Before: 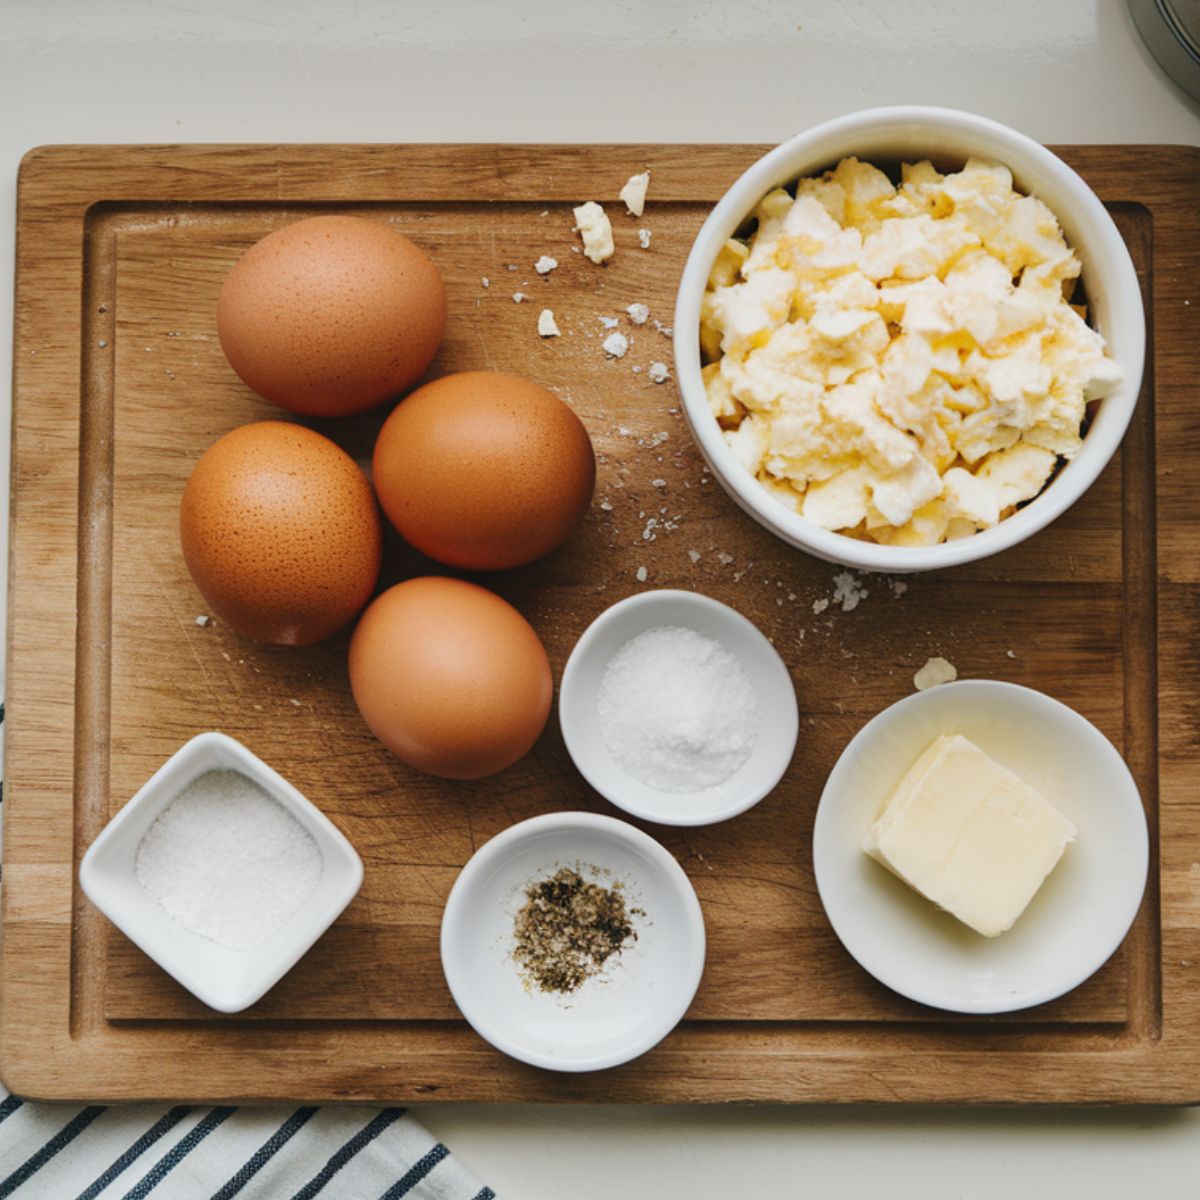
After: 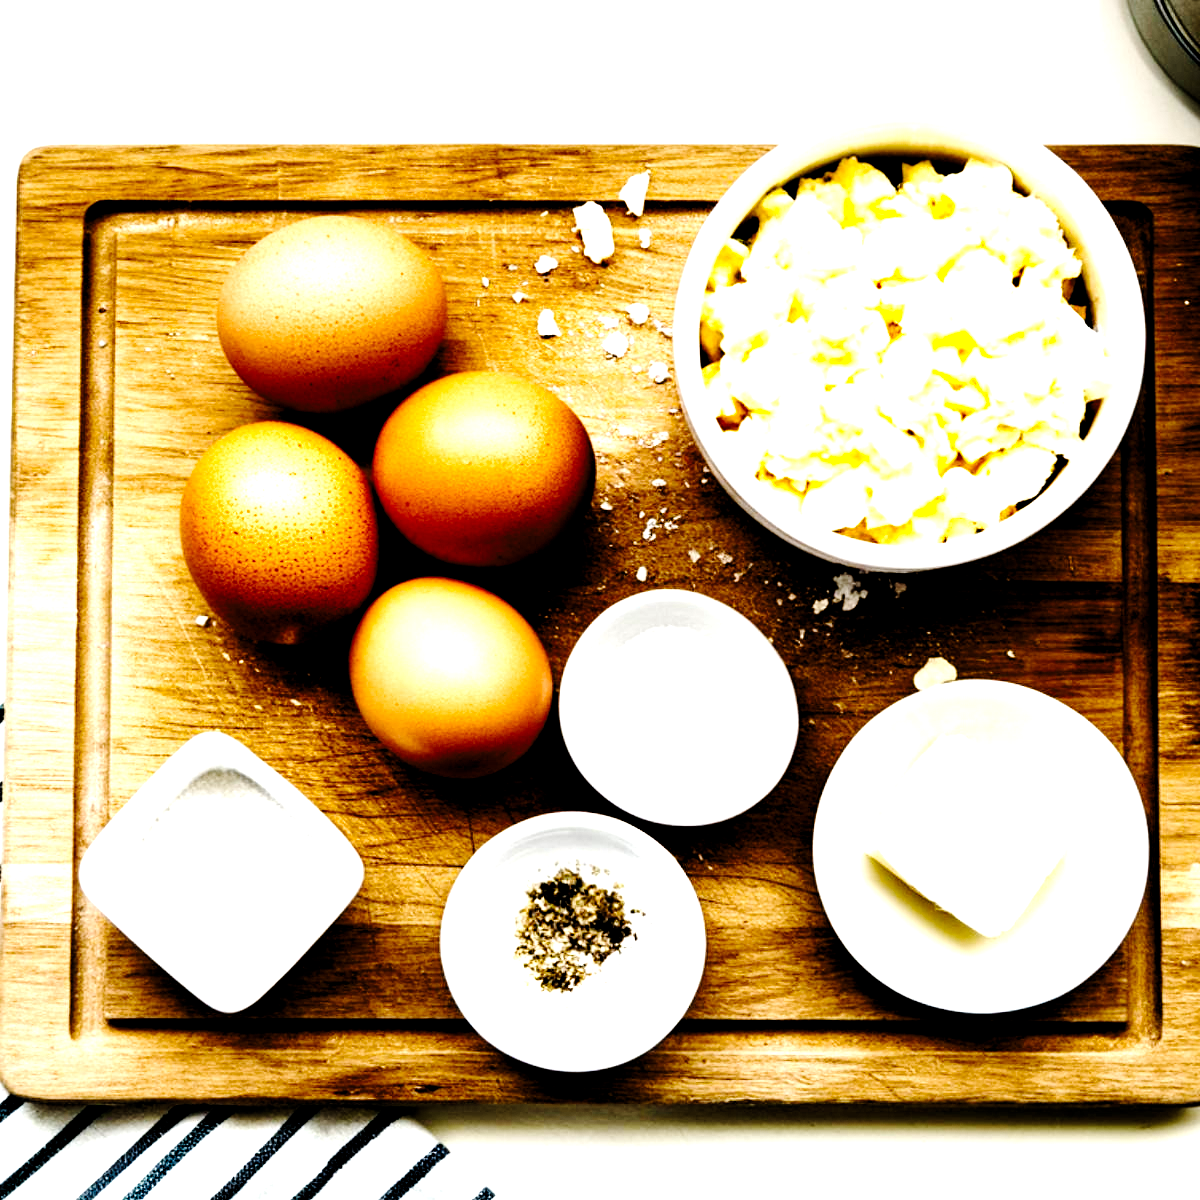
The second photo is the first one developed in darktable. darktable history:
base curve: curves: ch0 [(0, 0) (0.036, 0.01) (0.123, 0.254) (0.258, 0.504) (0.507, 0.748) (1, 1)], preserve colors none
exposure: black level correction 0.002, compensate highlight preservation false
levels: levels [0.044, 0.475, 0.791]
